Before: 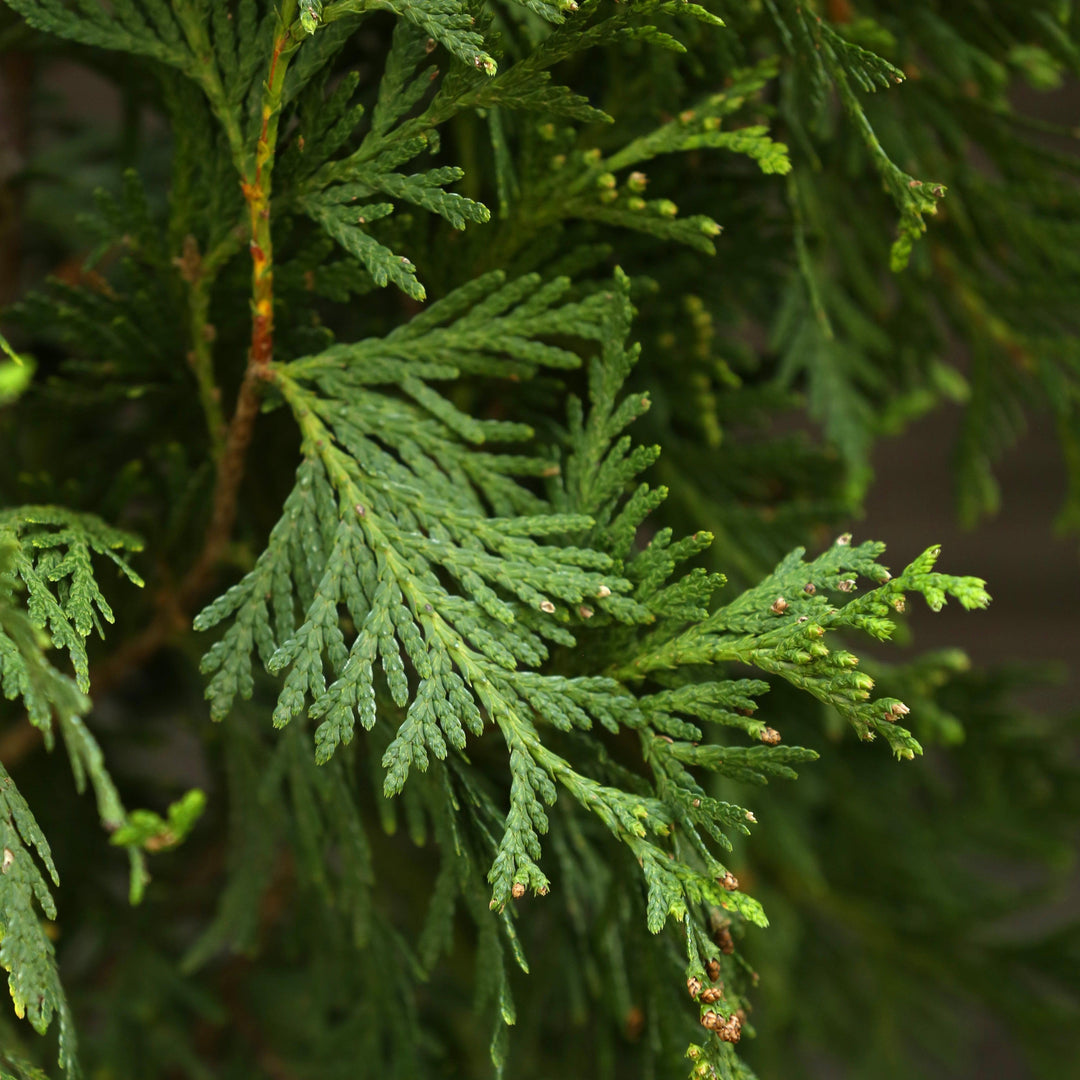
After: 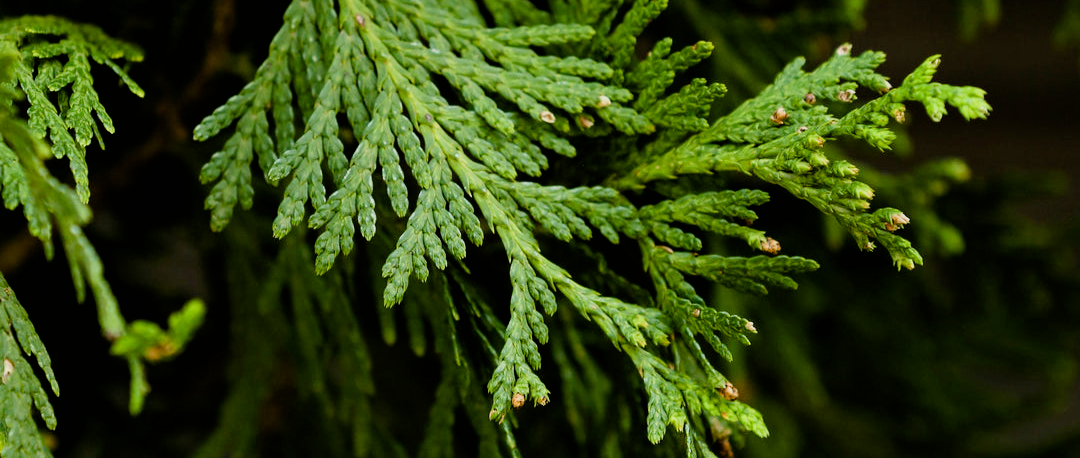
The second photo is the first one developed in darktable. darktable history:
crop: top 45.386%, bottom 12.139%
color balance rgb: shadows lift › chroma 0.879%, shadows lift › hue 114.86°, highlights gain › chroma 0.128%, highlights gain › hue 332.78°, perceptual saturation grading › global saturation 46.076%, perceptual saturation grading › highlights -50.307%, perceptual saturation grading › shadows 31.028%
exposure: compensate highlight preservation false
filmic rgb: black relative exposure -5.03 EV, white relative exposure 3.96 EV, threshold 2.99 EV, hardness 2.88, contrast 1.296, highlights saturation mix -29.08%, enable highlight reconstruction true
